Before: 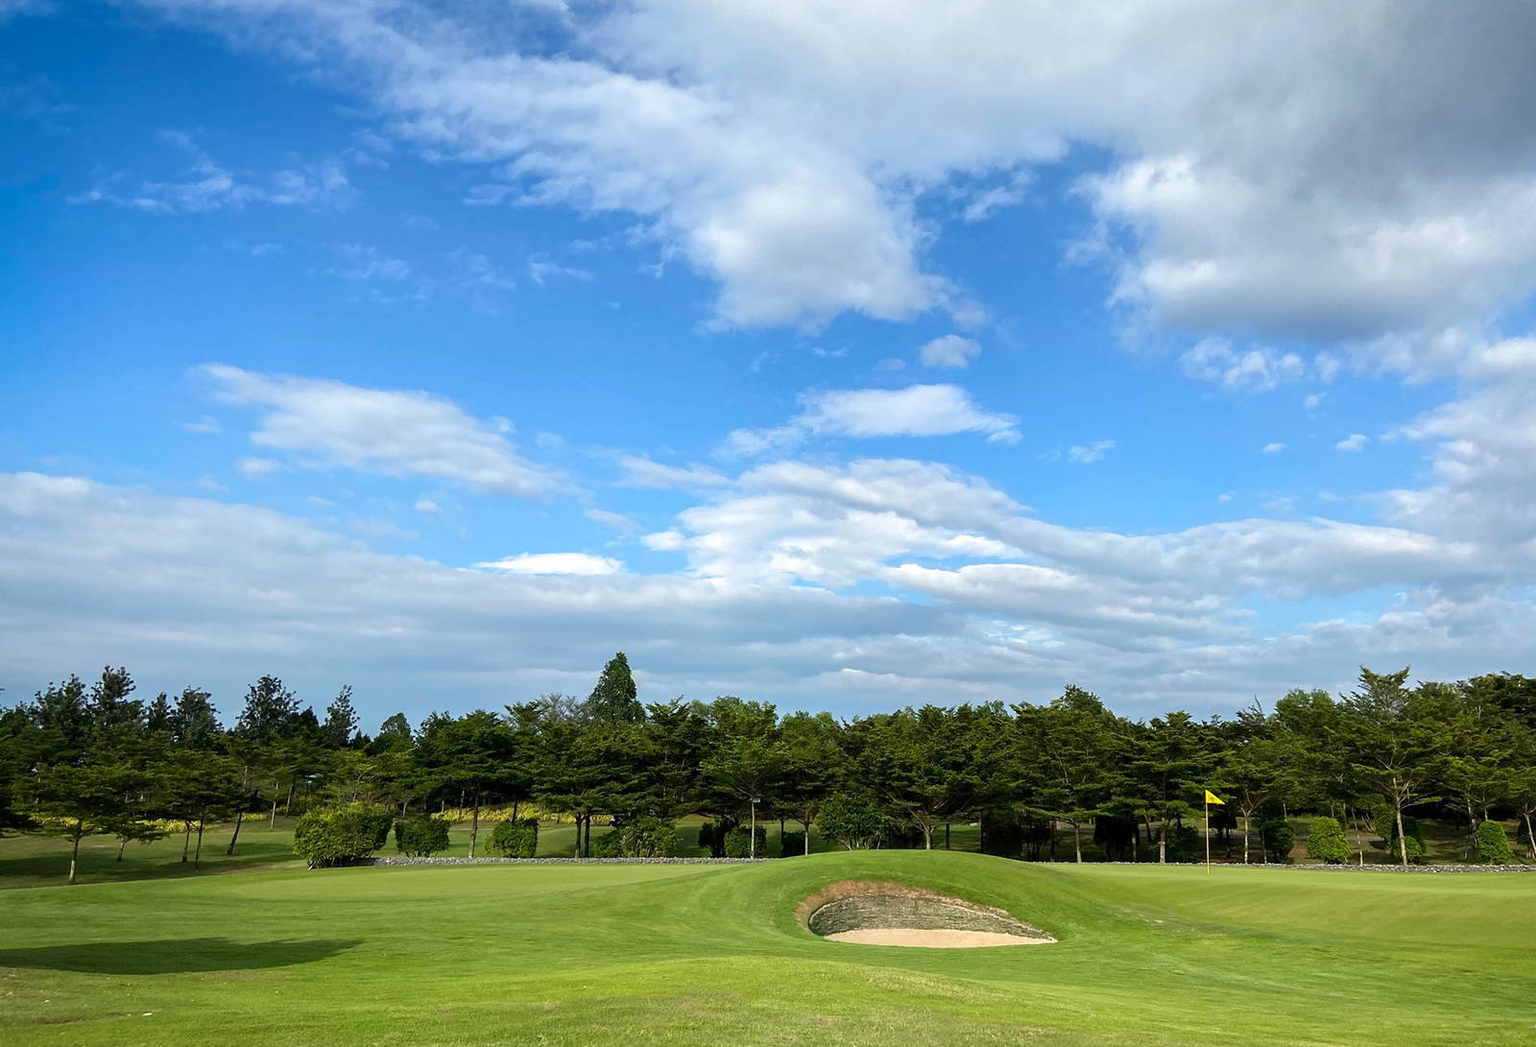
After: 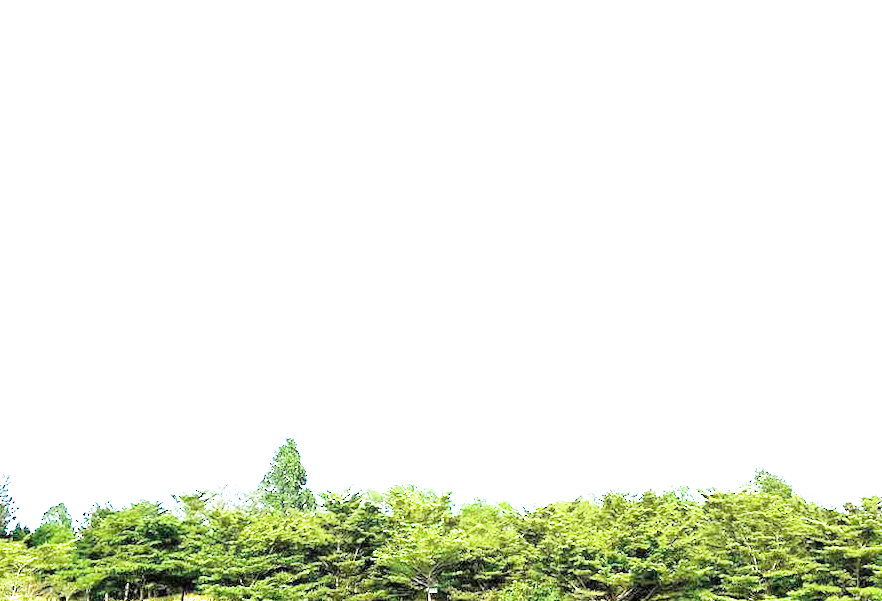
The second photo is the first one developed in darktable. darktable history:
crop and rotate: left 22.13%, top 22.054%, right 22.026%, bottom 22.102%
tone curve: curves: ch0 [(0, 0) (0.08, 0.056) (0.4, 0.4) (0.6, 0.612) (0.92, 0.924) (1, 1)], color space Lab, linked channels, preserve colors none
rotate and perspective: rotation -0.45°, automatic cropping original format, crop left 0.008, crop right 0.992, crop top 0.012, crop bottom 0.988
filmic rgb: white relative exposure 3.85 EV, hardness 4.3
exposure: black level correction 0, exposure 4 EV, compensate exposure bias true, compensate highlight preservation false
